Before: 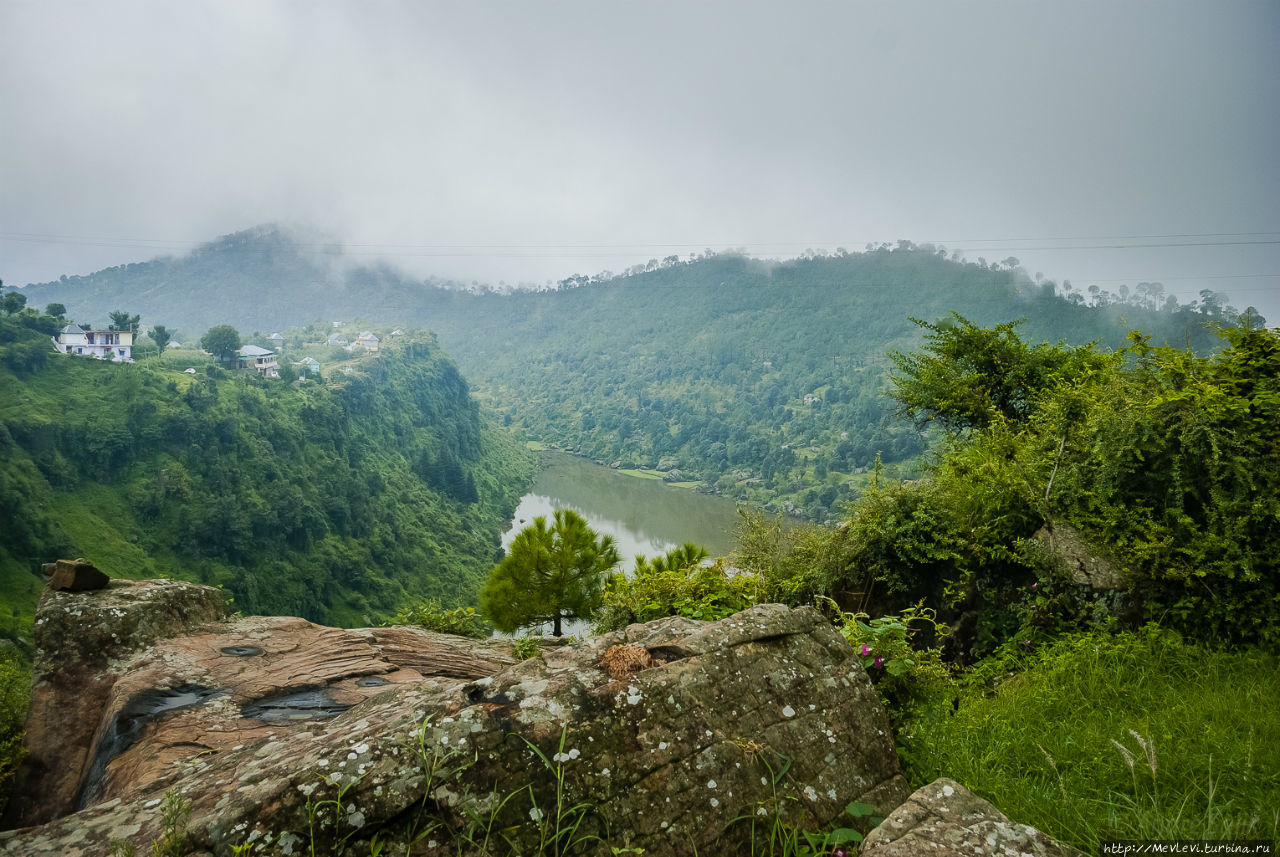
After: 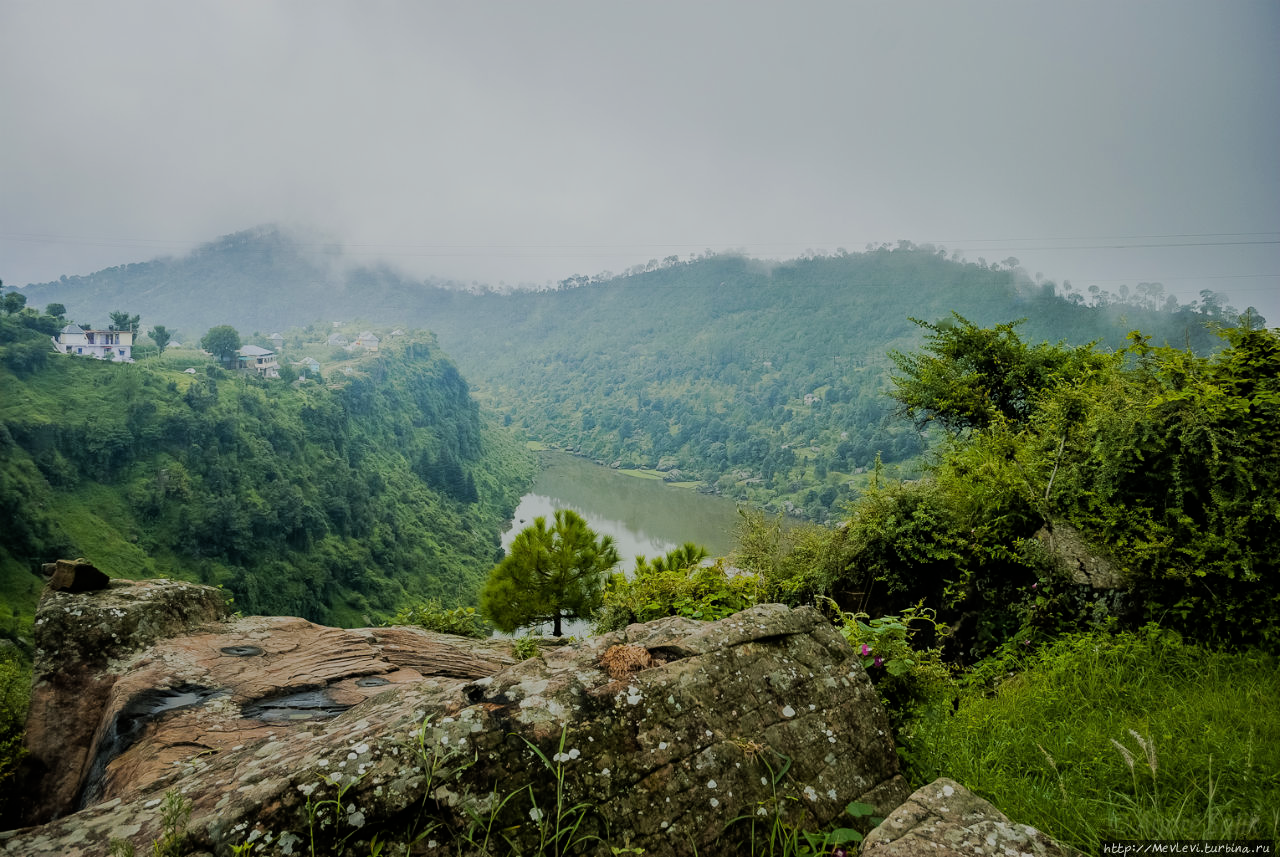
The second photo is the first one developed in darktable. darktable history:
filmic rgb: black relative exposure -7.18 EV, white relative exposure 5.35 EV, hardness 3.02, iterations of high-quality reconstruction 0
